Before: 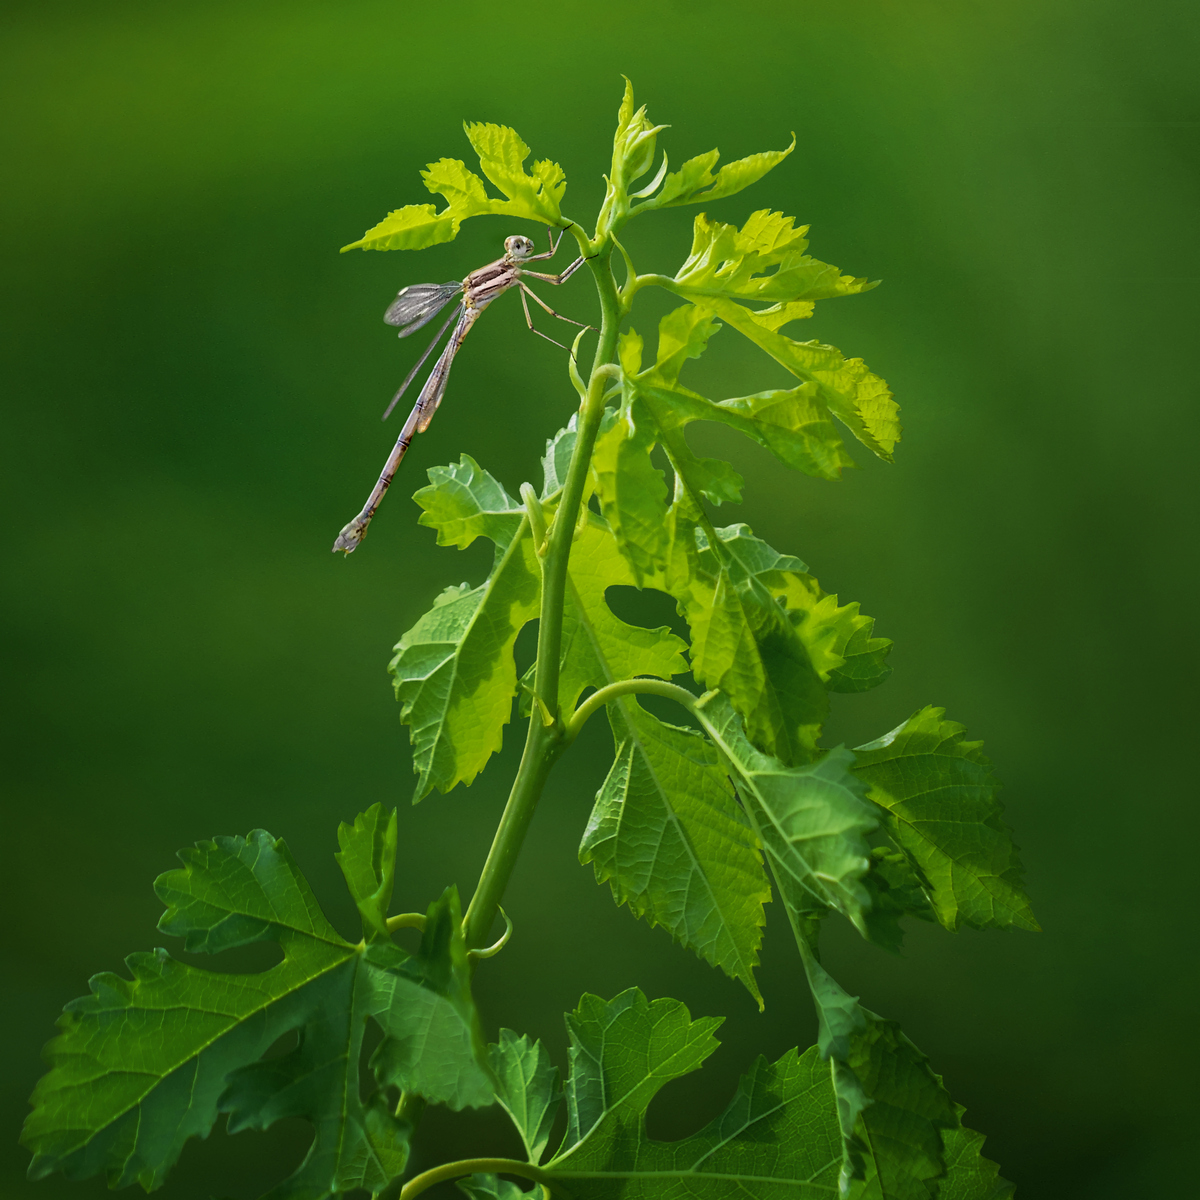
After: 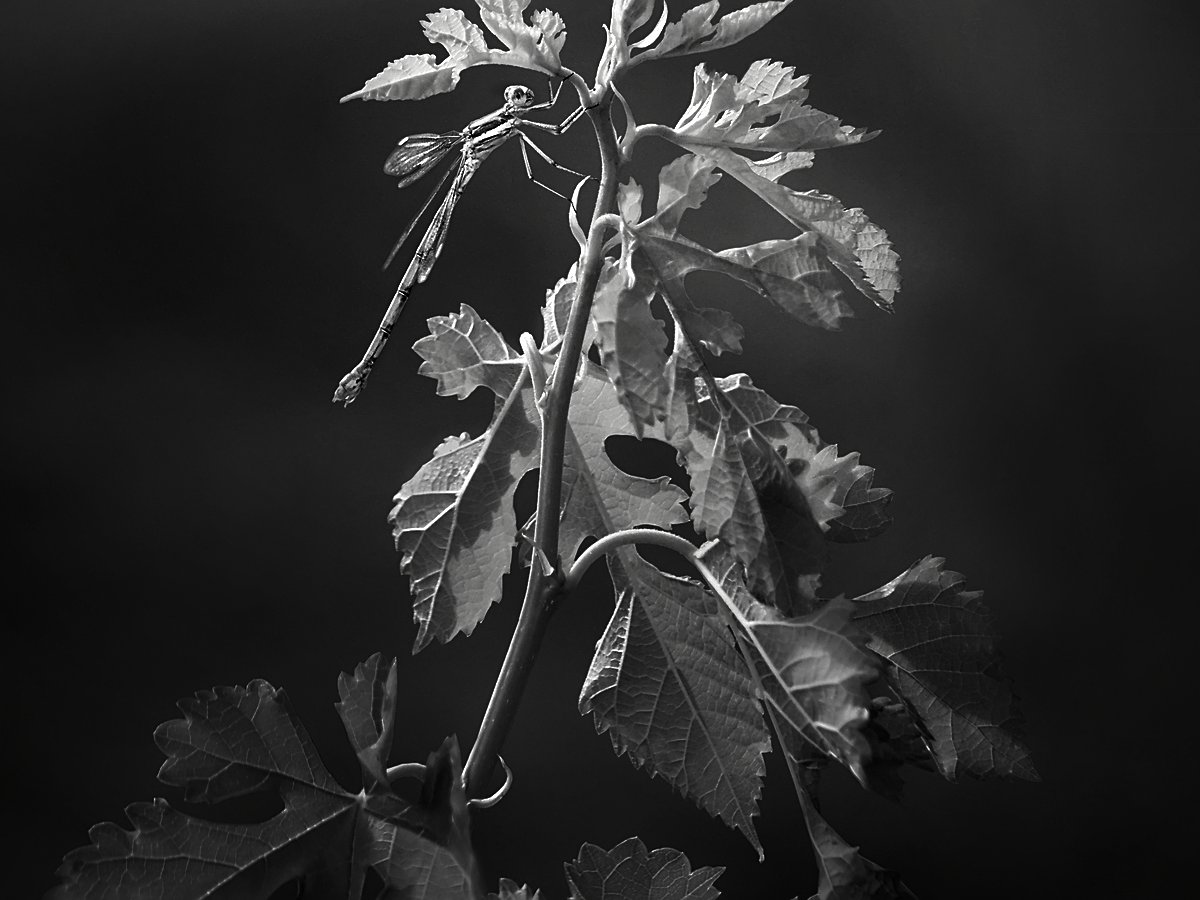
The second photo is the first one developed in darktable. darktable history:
contrast brightness saturation: contrast -0.036, brightness -0.592, saturation -0.996
crop and rotate: top 12.553%, bottom 12.392%
tone equalizer: -8 EV -0.733 EV, -7 EV -0.679 EV, -6 EV -0.615 EV, -5 EV -0.417 EV, -3 EV 0.403 EV, -2 EV 0.6 EV, -1 EV 0.678 EV, +0 EV 0.774 EV
sharpen: on, module defaults
